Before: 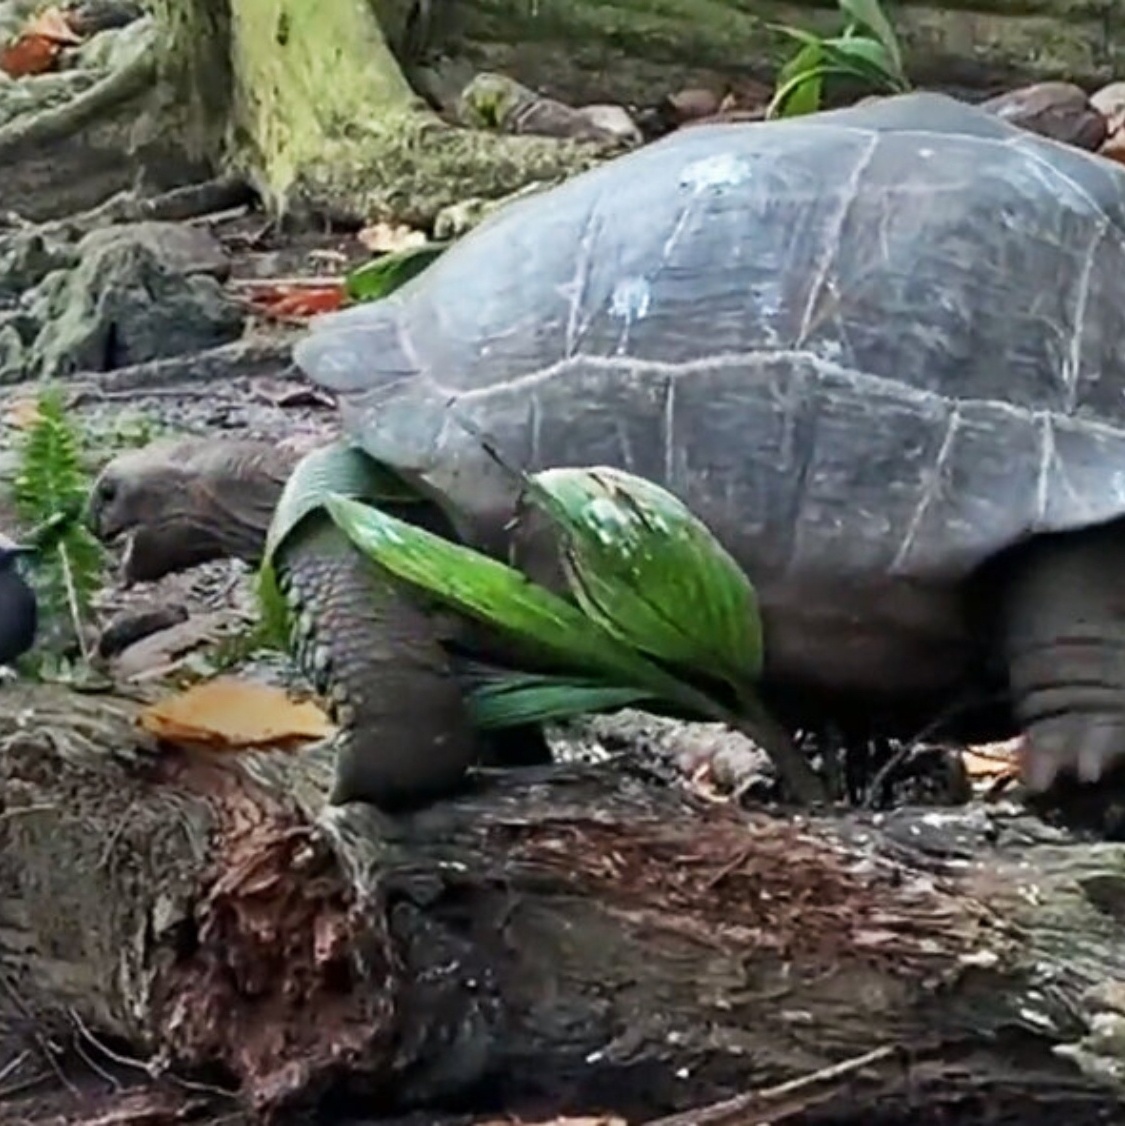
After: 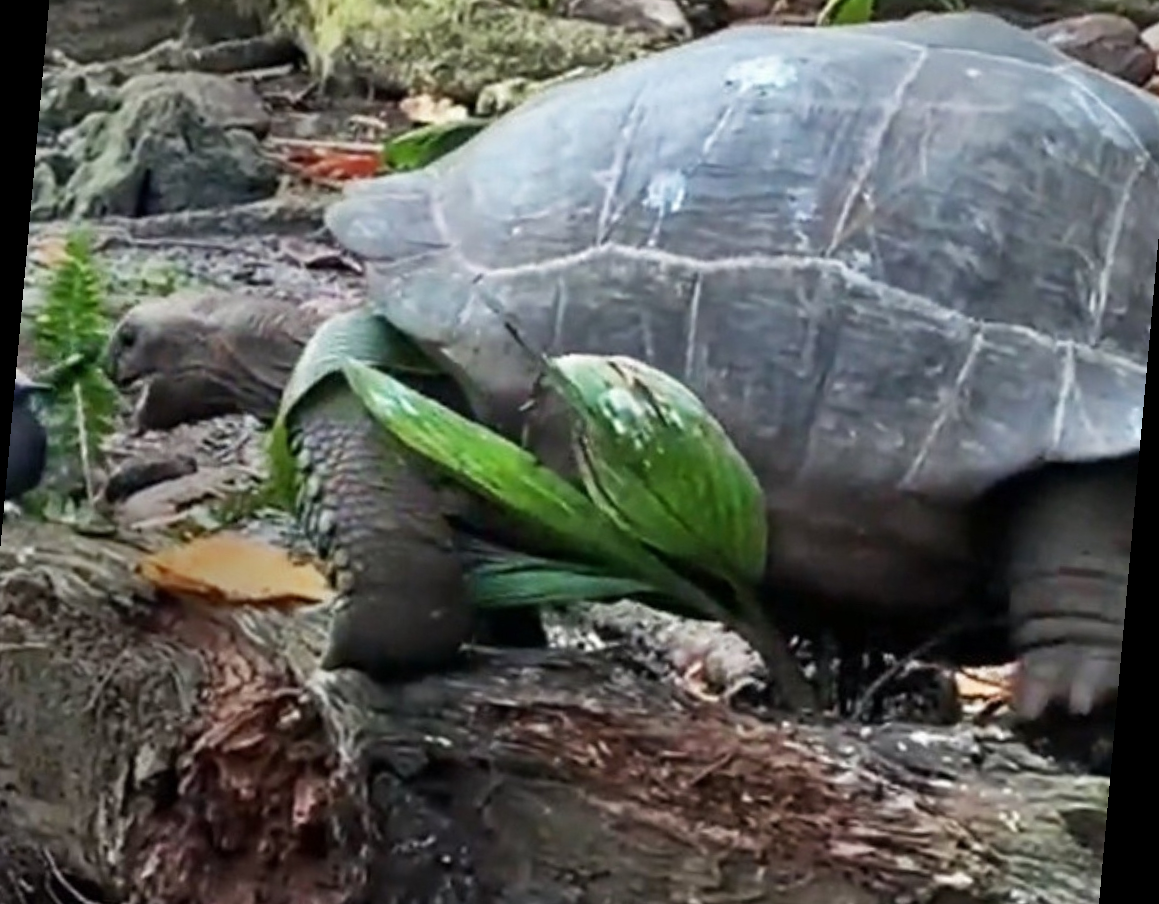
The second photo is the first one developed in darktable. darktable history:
rotate and perspective: rotation 5.12°, automatic cropping off
crop and rotate: left 2.991%, top 13.302%, right 1.981%, bottom 12.636%
